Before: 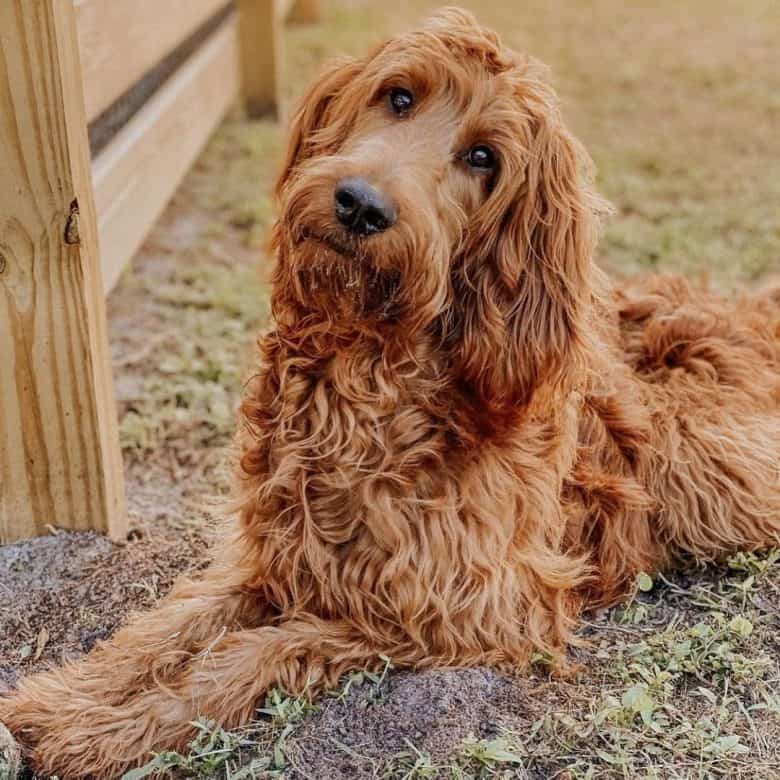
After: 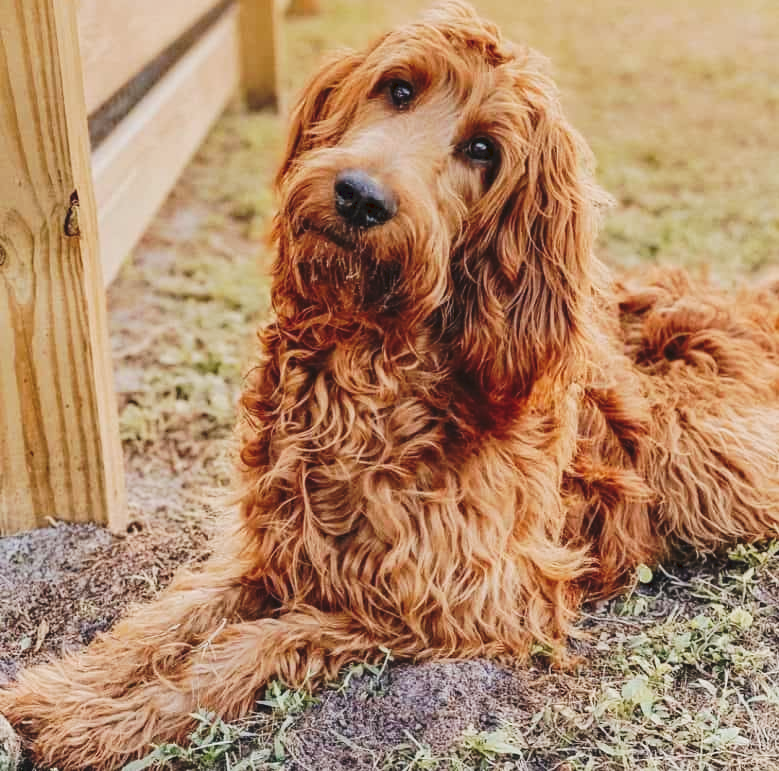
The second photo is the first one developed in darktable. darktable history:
exposure: compensate highlight preservation false
crop: top 1.049%, right 0.001%
tone curve: curves: ch0 [(0, 0) (0.003, 0.065) (0.011, 0.072) (0.025, 0.09) (0.044, 0.104) (0.069, 0.116) (0.1, 0.127) (0.136, 0.15) (0.177, 0.184) (0.224, 0.223) (0.277, 0.28) (0.335, 0.361) (0.399, 0.443) (0.468, 0.525) (0.543, 0.616) (0.623, 0.713) (0.709, 0.79) (0.801, 0.866) (0.898, 0.933) (1, 1)], preserve colors none
